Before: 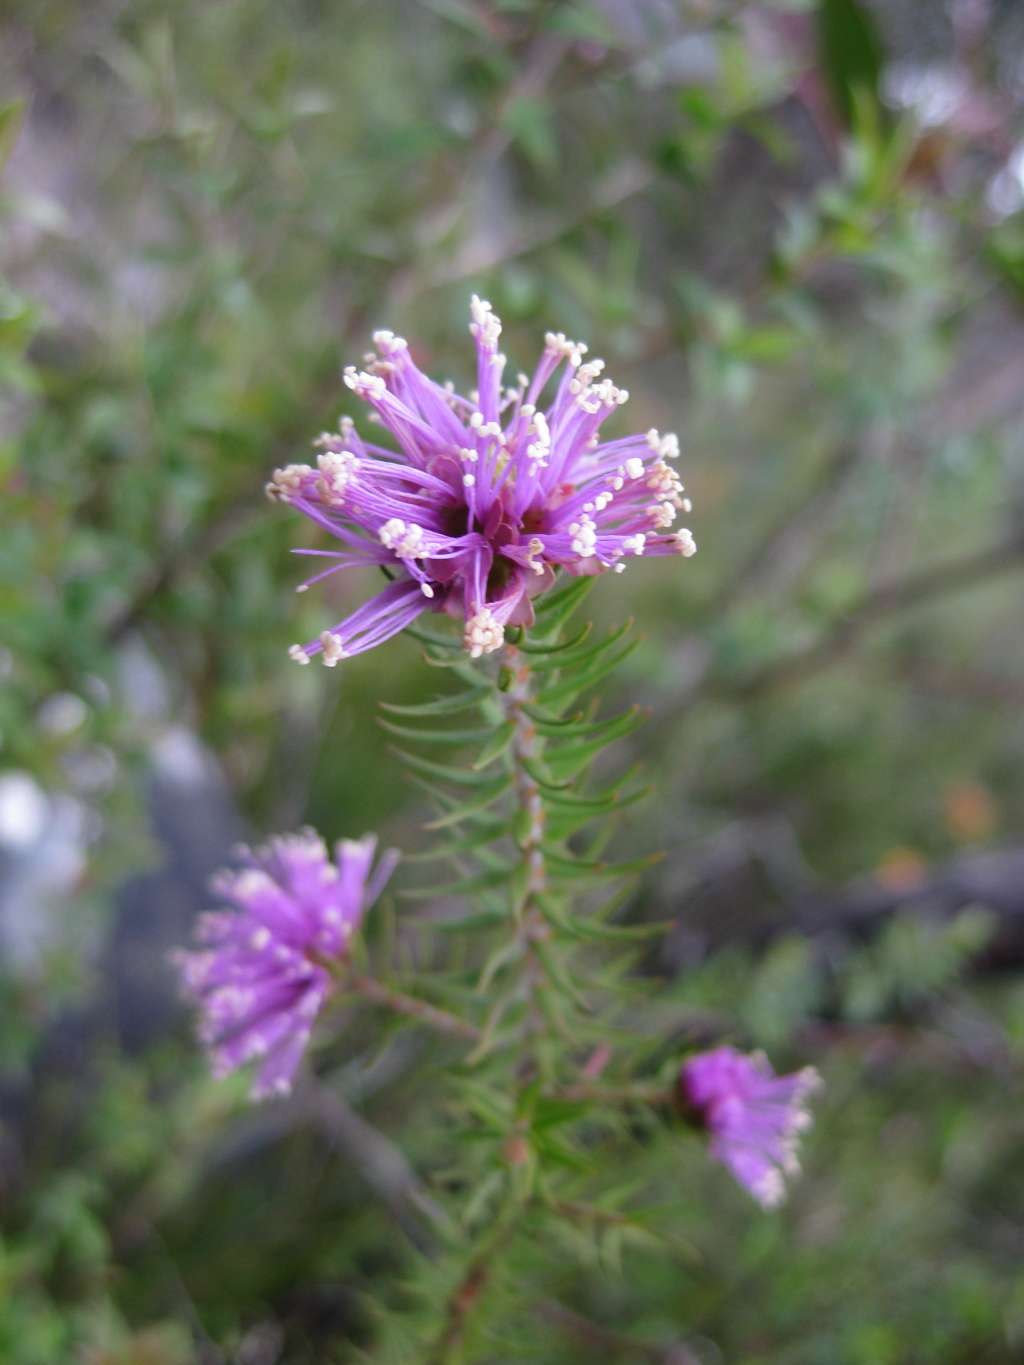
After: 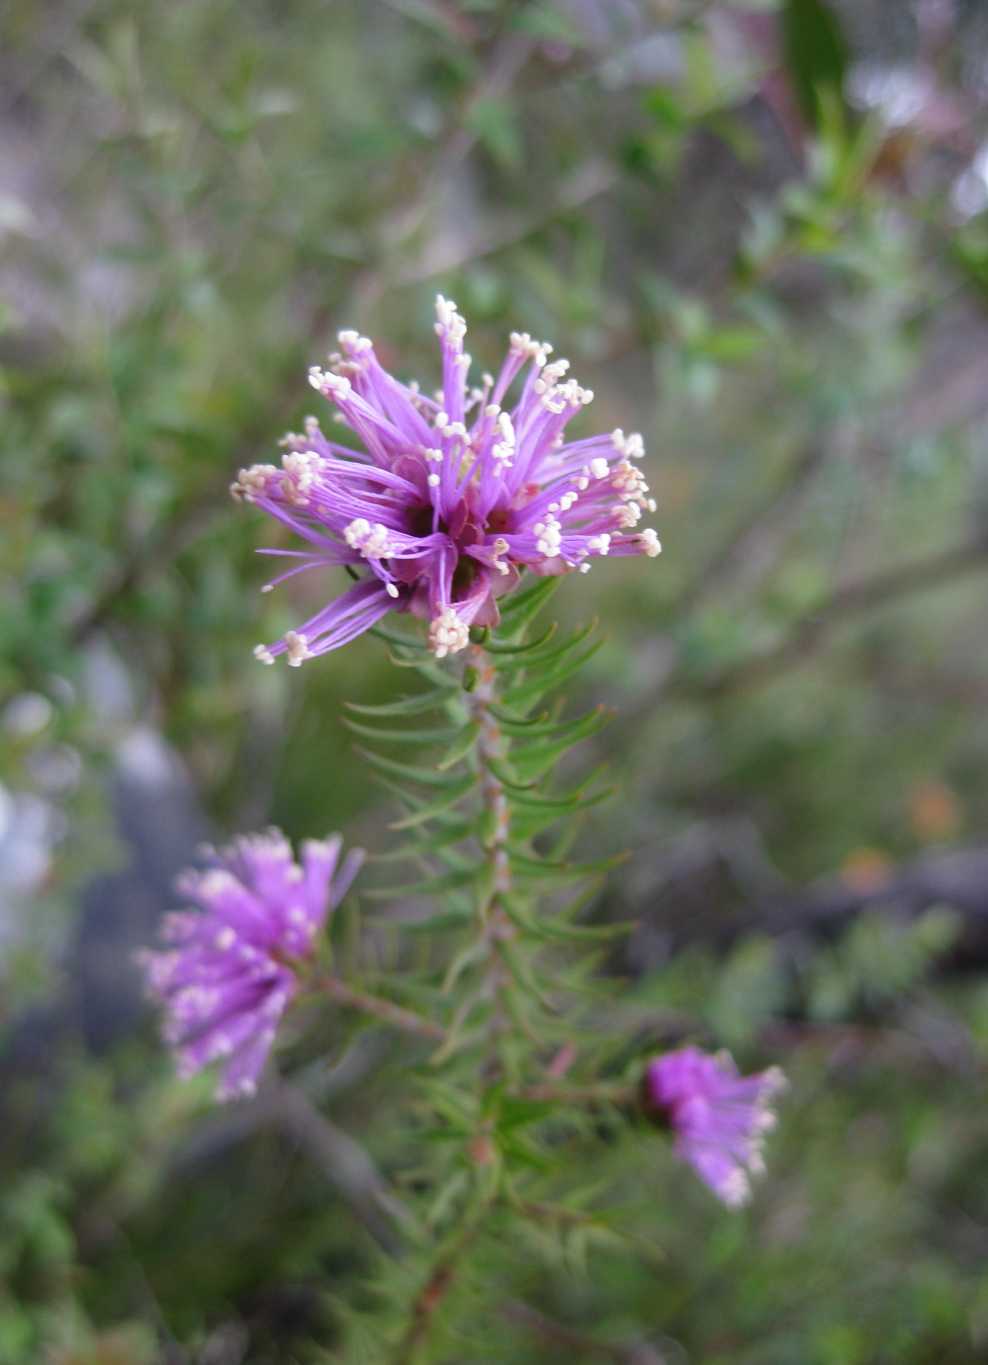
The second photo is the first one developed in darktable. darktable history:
crop and rotate: left 3.458%
